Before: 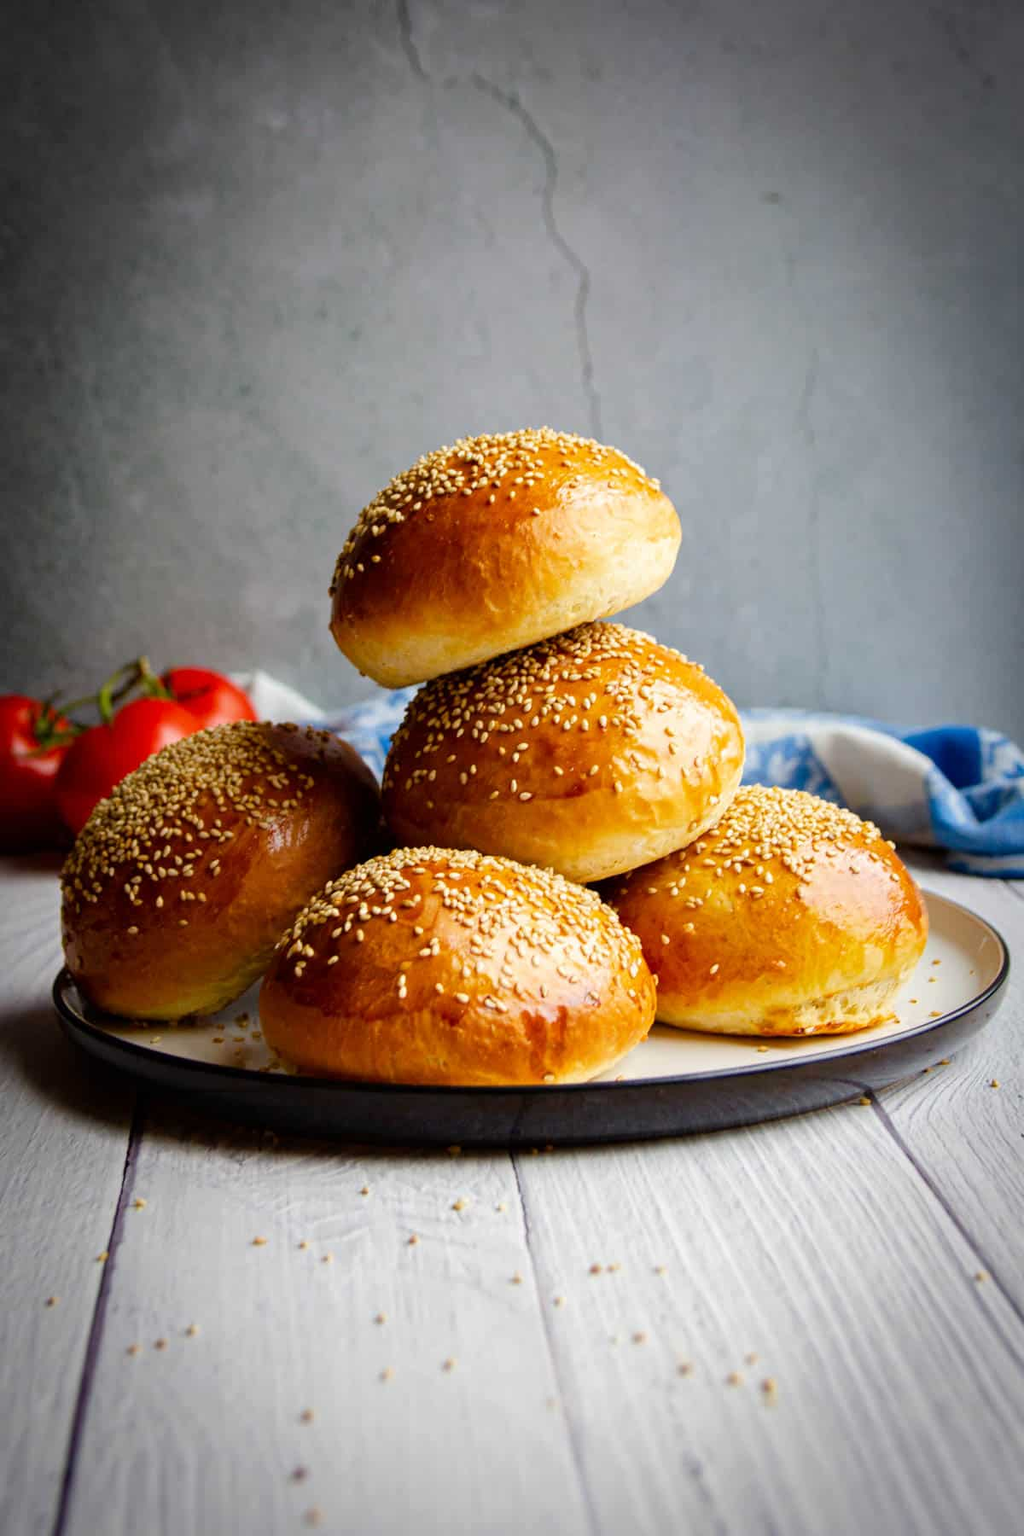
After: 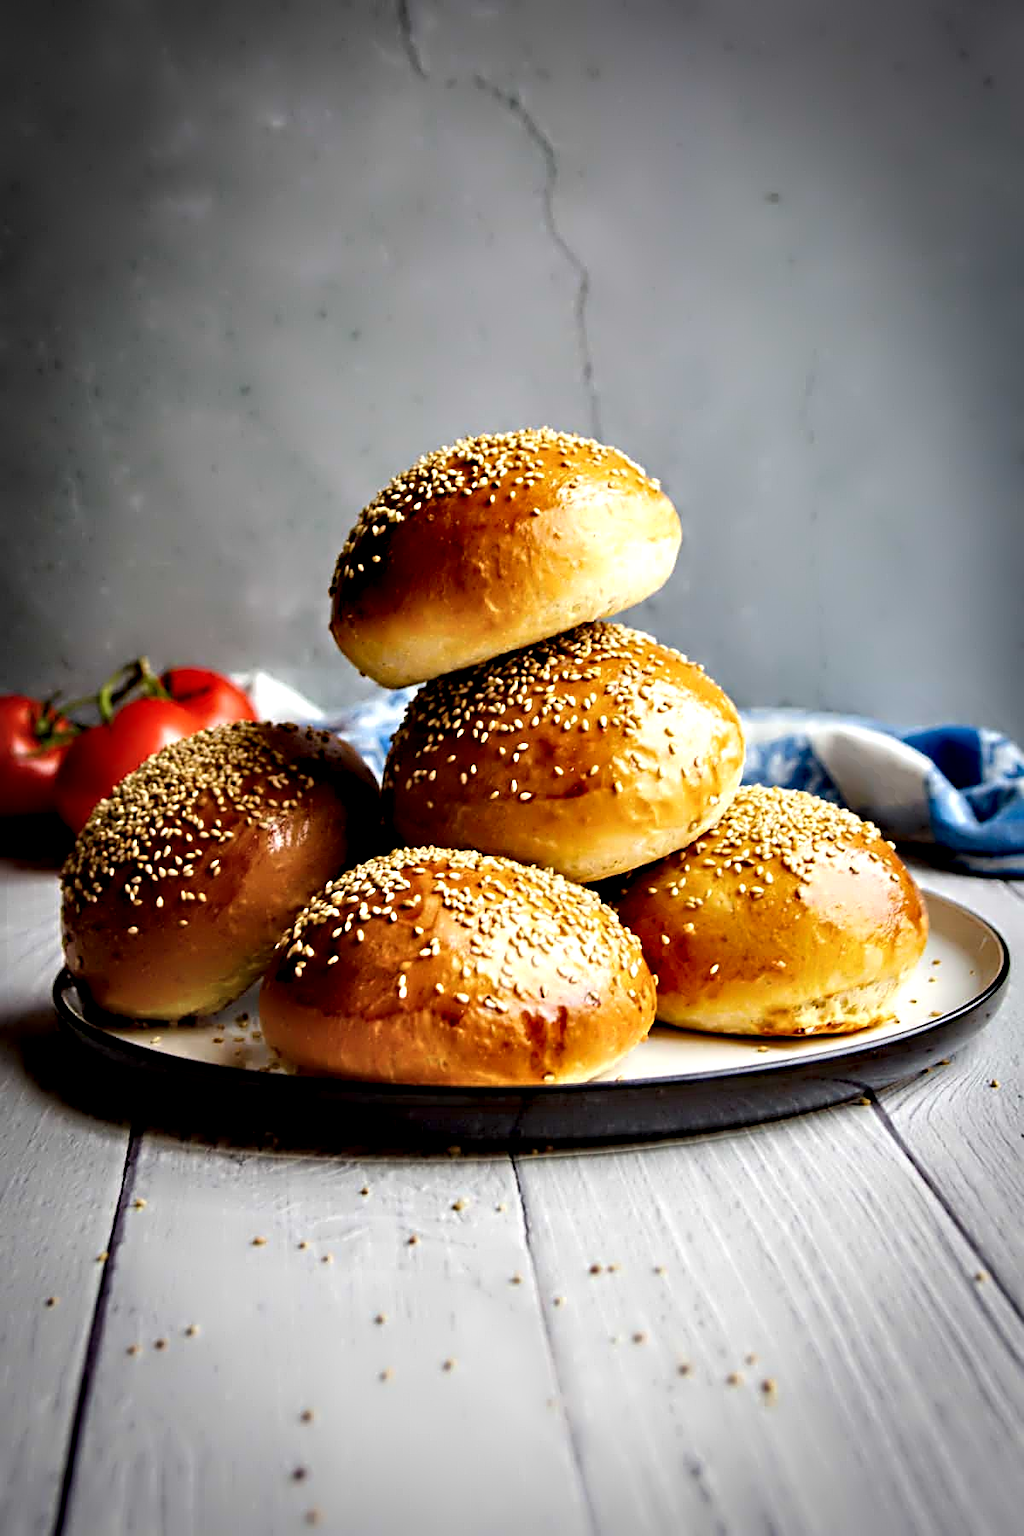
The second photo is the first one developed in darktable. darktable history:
sharpen: on, module defaults
contrast equalizer: y [[0.783, 0.666, 0.575, 0.77, 0.556, 0.501], [0.5 ×6], [0.5 ×6], [0, 0.02, 0.272, 0.399, 0.062, 0], [0 ×6]]
